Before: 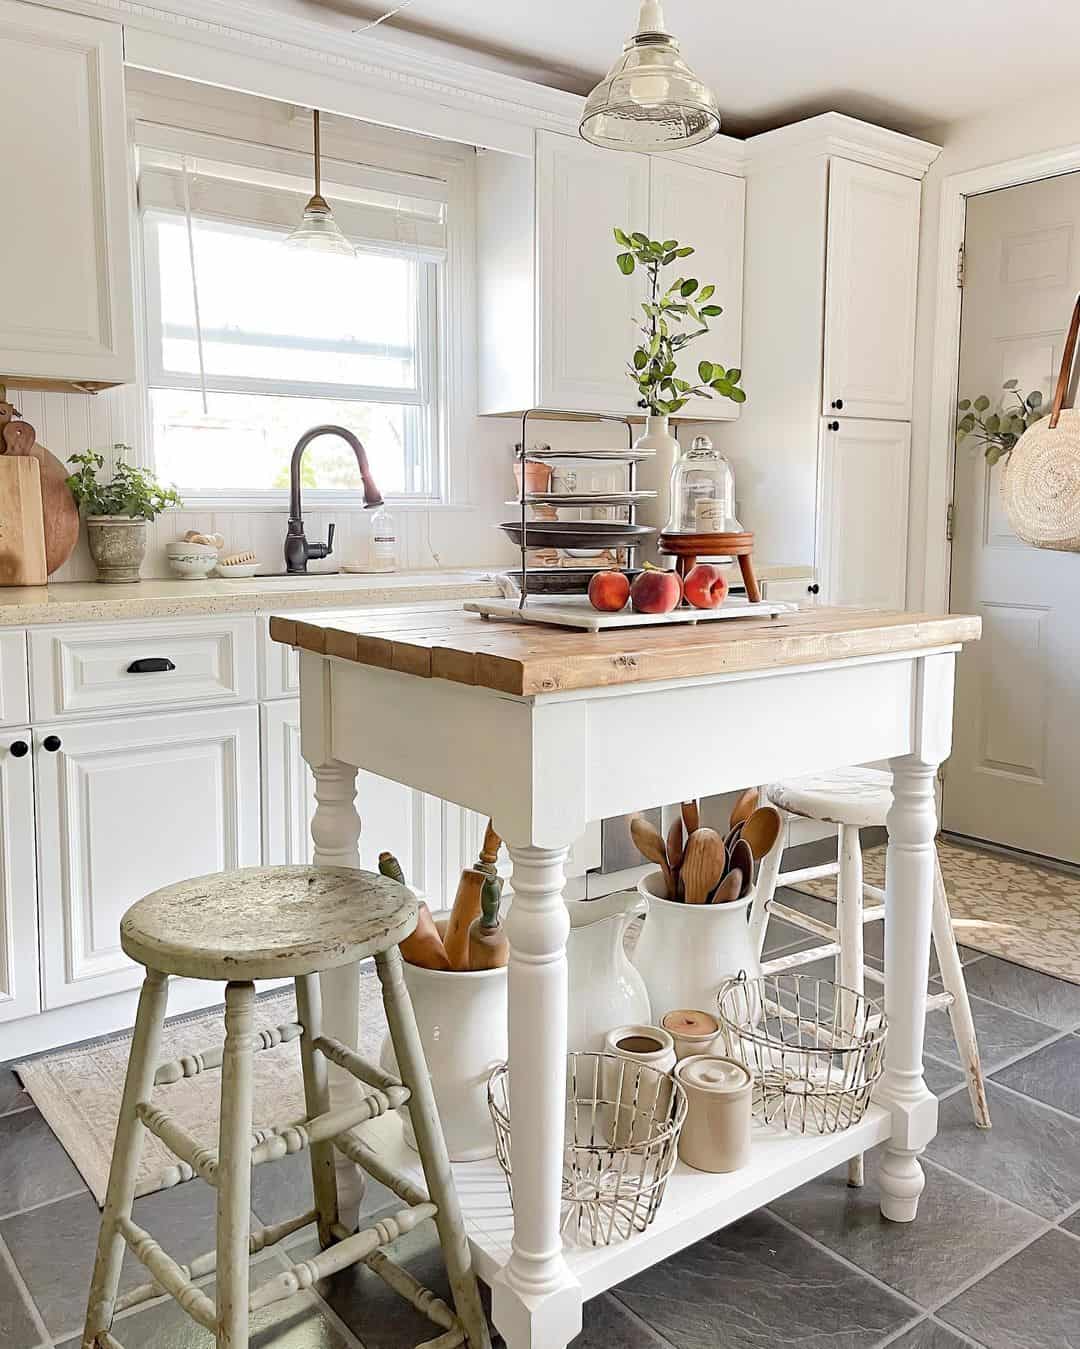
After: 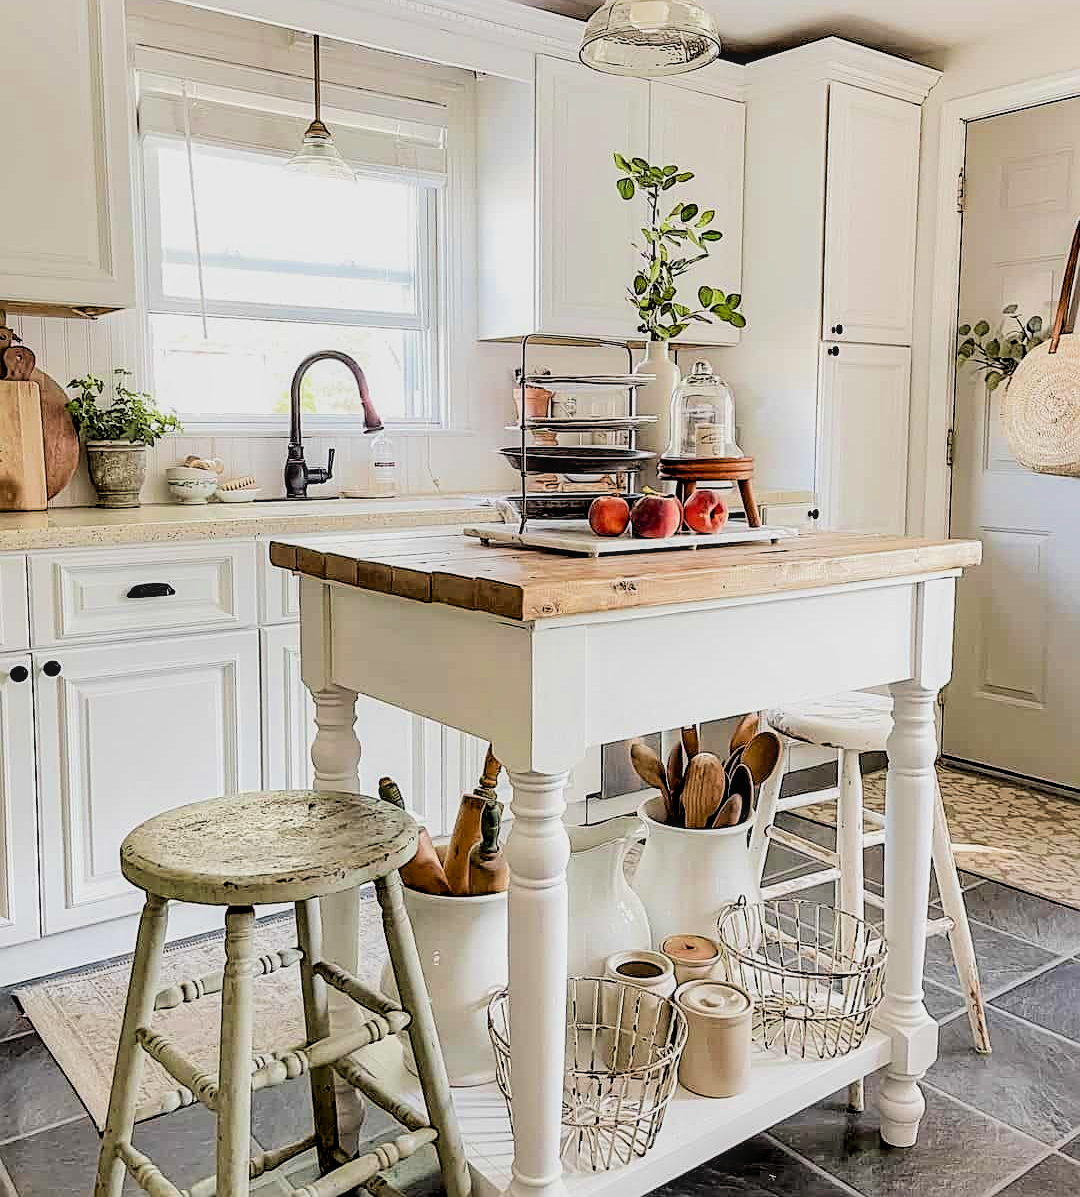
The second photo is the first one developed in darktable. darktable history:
velvia: on, module defaults
filmic rgb: black relative exposure -5 EV, hardness 2.88, contrast 1.3
crop and rotate: top 5.609%, bottom 5.609%
local contrast: on, module defaults
exposure: black level correction 0.011, compensate highlight preservation false
sharpen: on, module defaults
white balance: emerald 1
